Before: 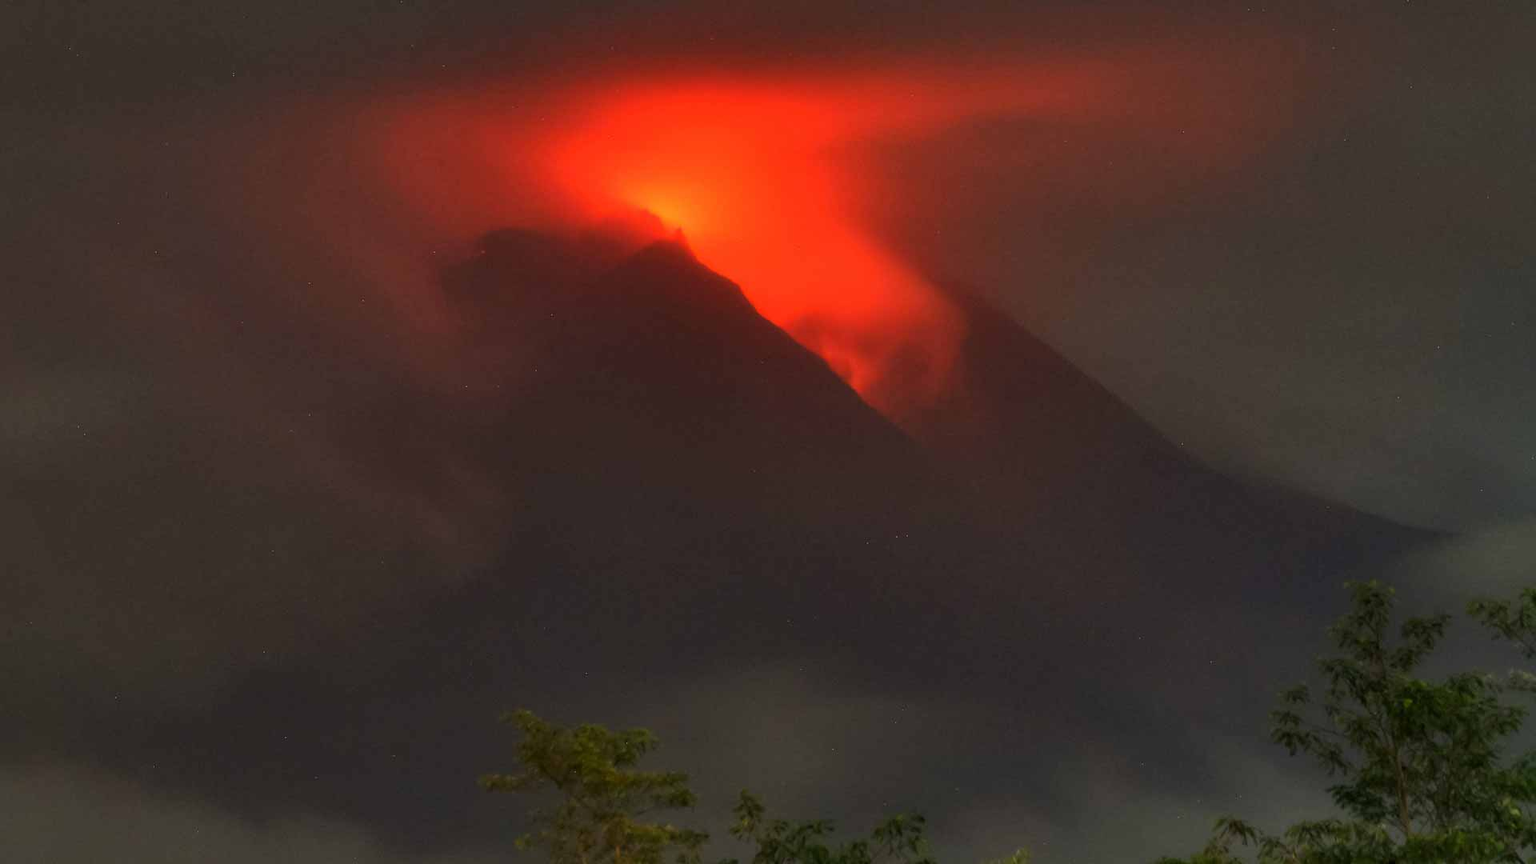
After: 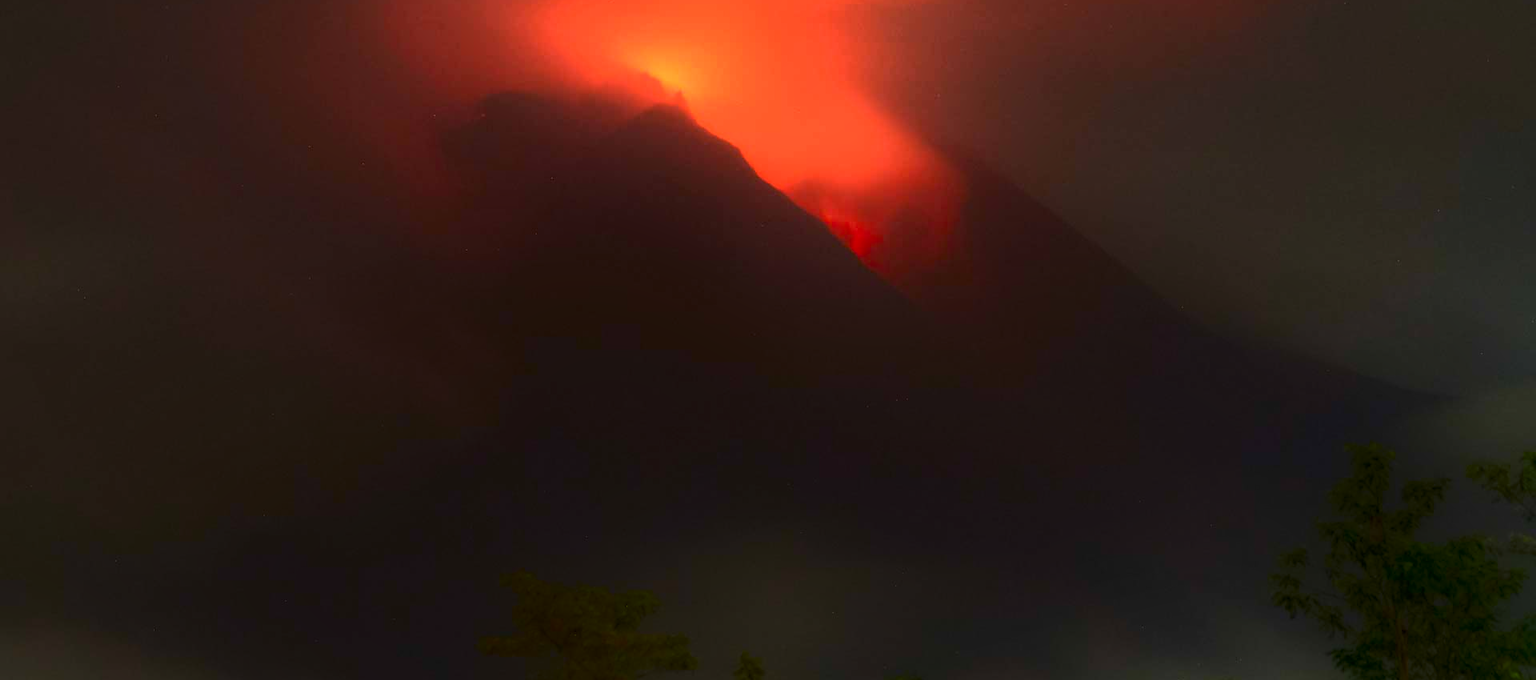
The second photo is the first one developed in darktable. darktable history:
exposure: black level correction 0.001, exposure 0.498 EV, compensate exposure bias true, compensate highlight preservation false
color zones: curves: ch1 [(0.077, 0.436) (0.25, 0.5) (0.75, 0.5)]
crop and rotate: top 15.869%, bottom 5.357%
shadows and highlights: shadows -86.52, highlights -35.81, soften with gaussian
